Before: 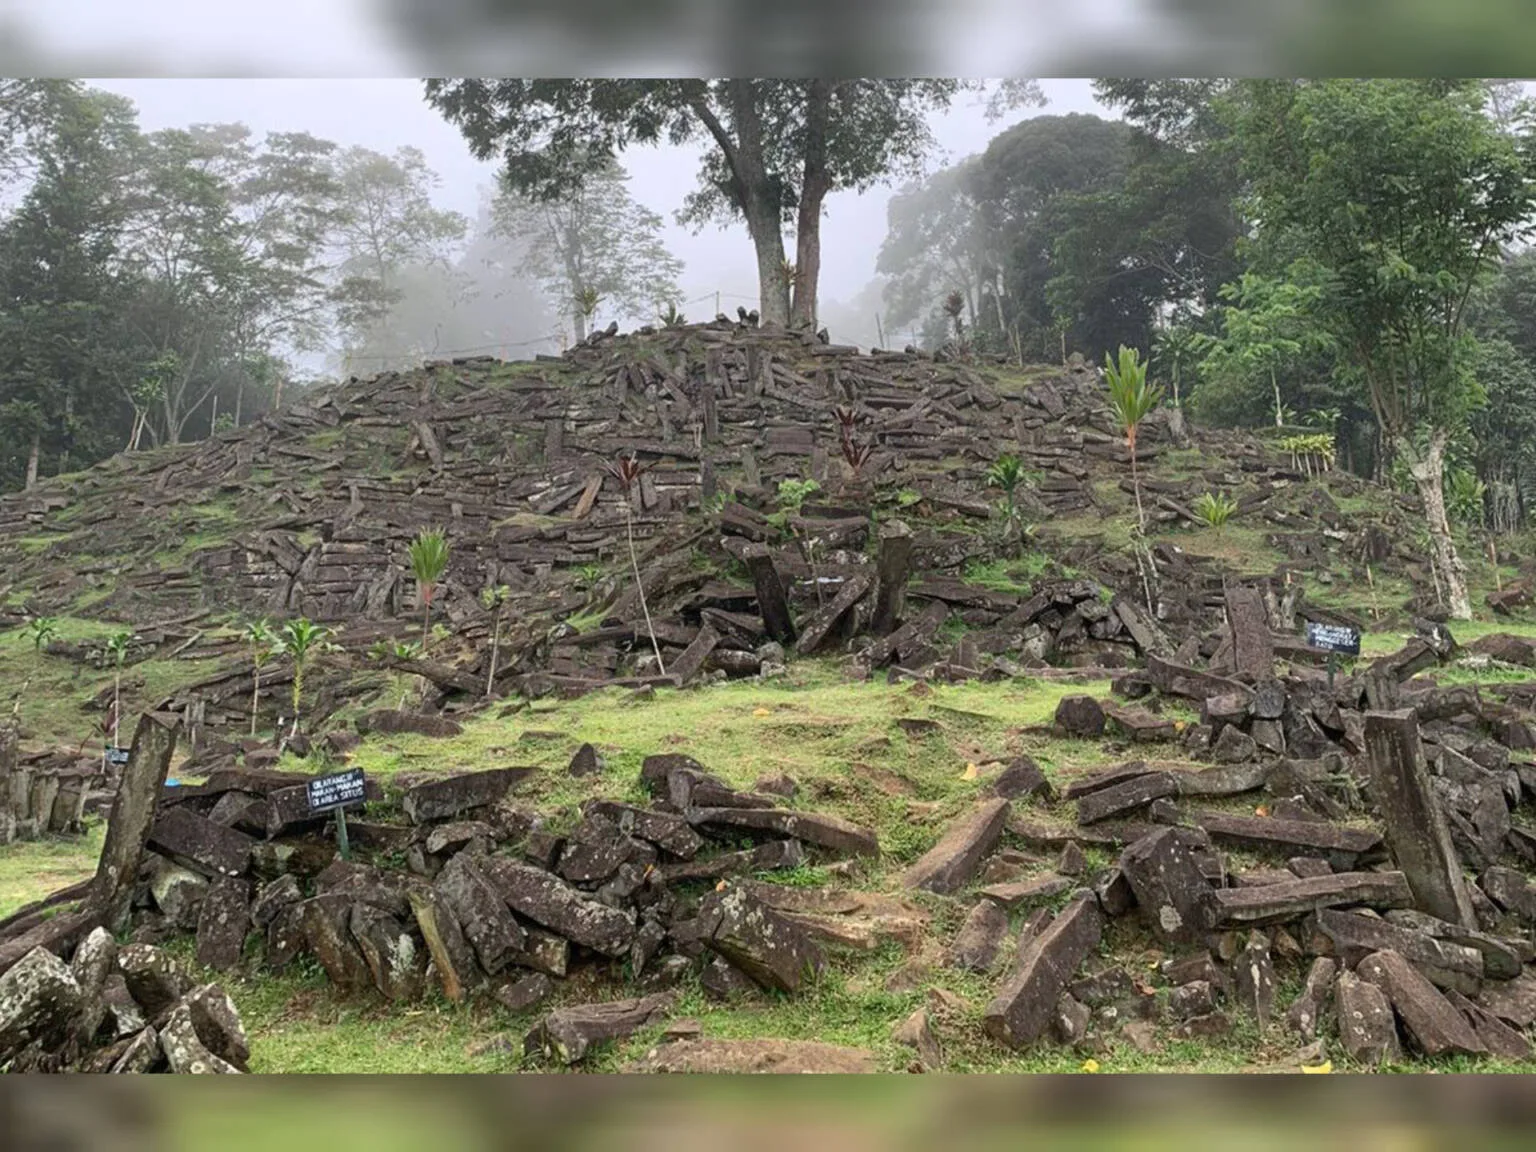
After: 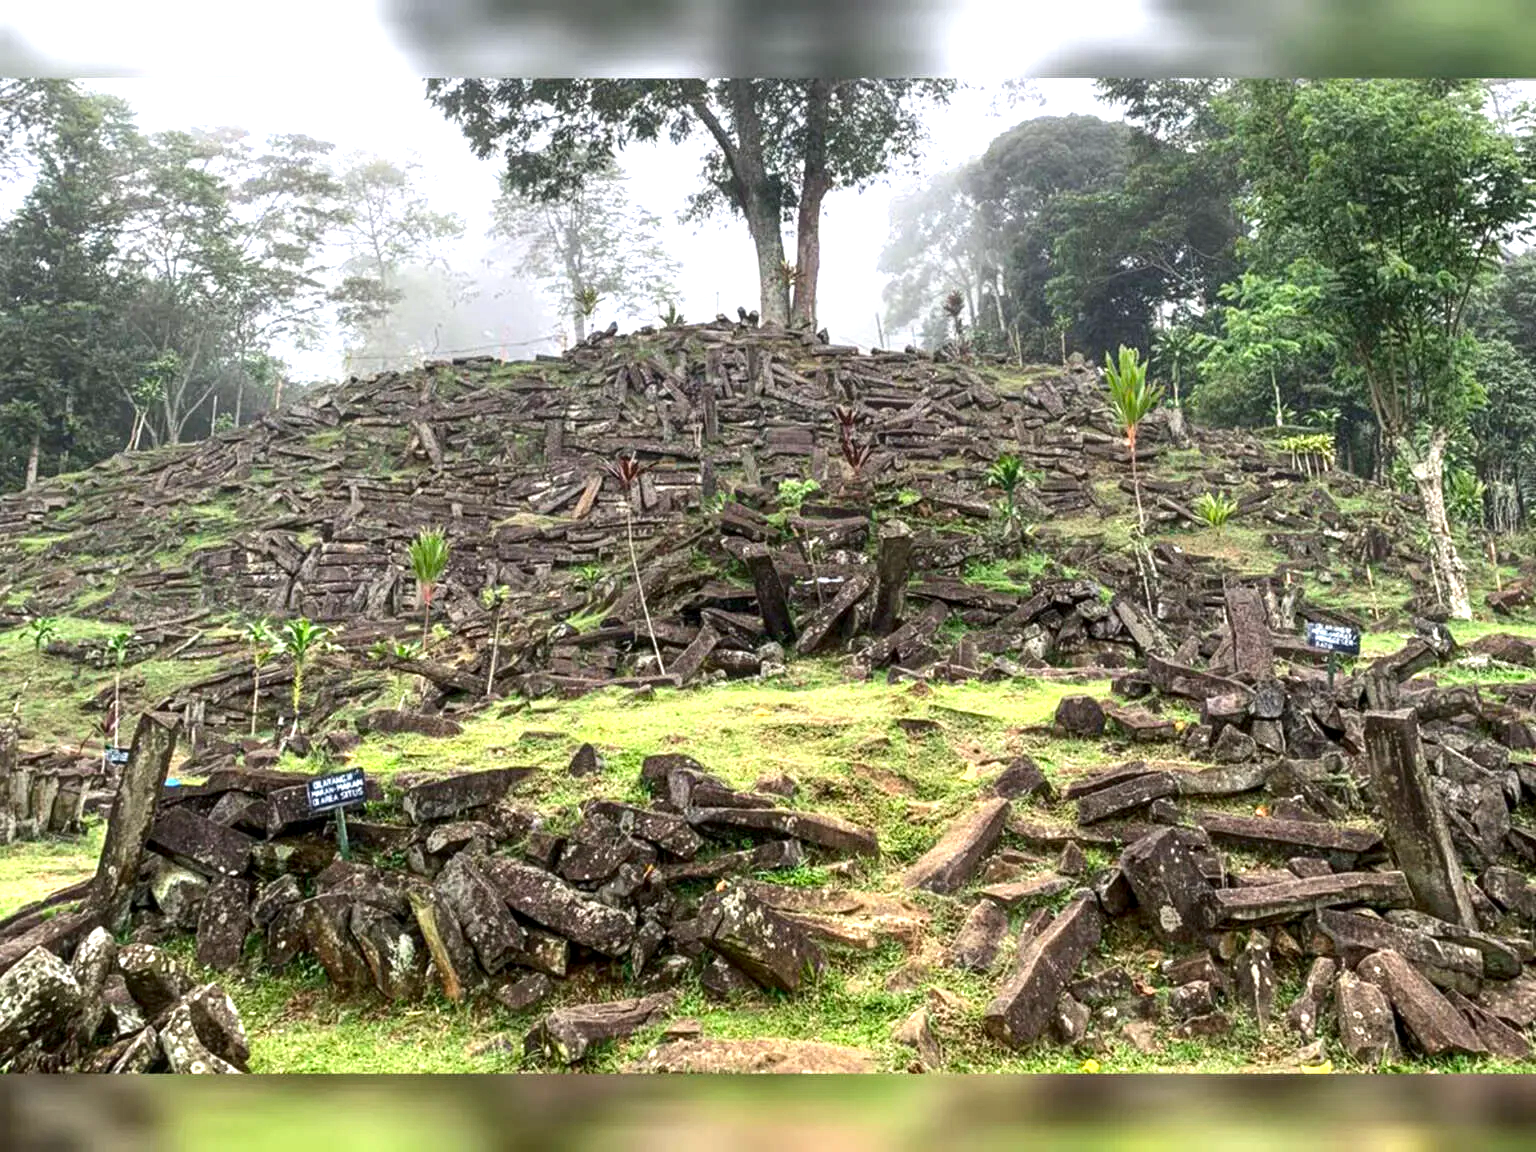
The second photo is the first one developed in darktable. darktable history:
local contrast: on, module defaults
contrast brightness saturation: contrast 0.116, brightness -0.124, saturation 0.195
exposure: black level correction 0, exposure 0.938 EV, compensate exposure bias true, compensate highlight preservation false
